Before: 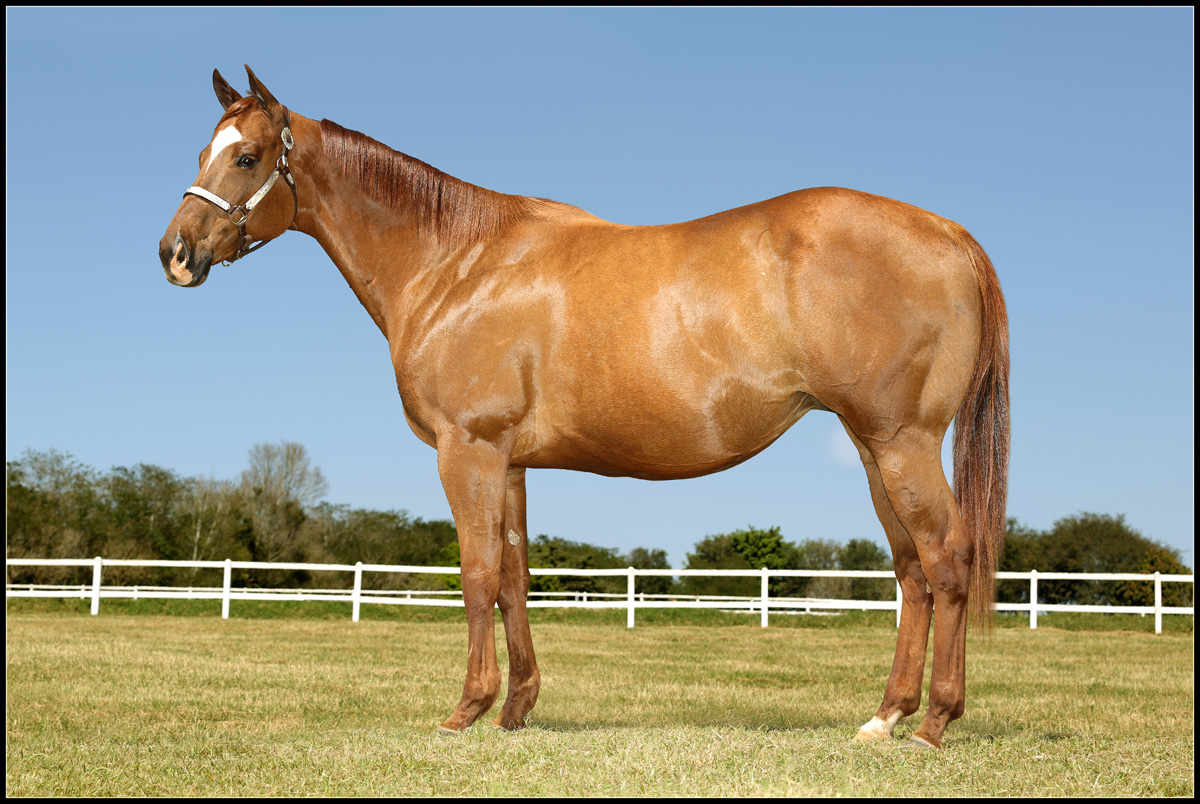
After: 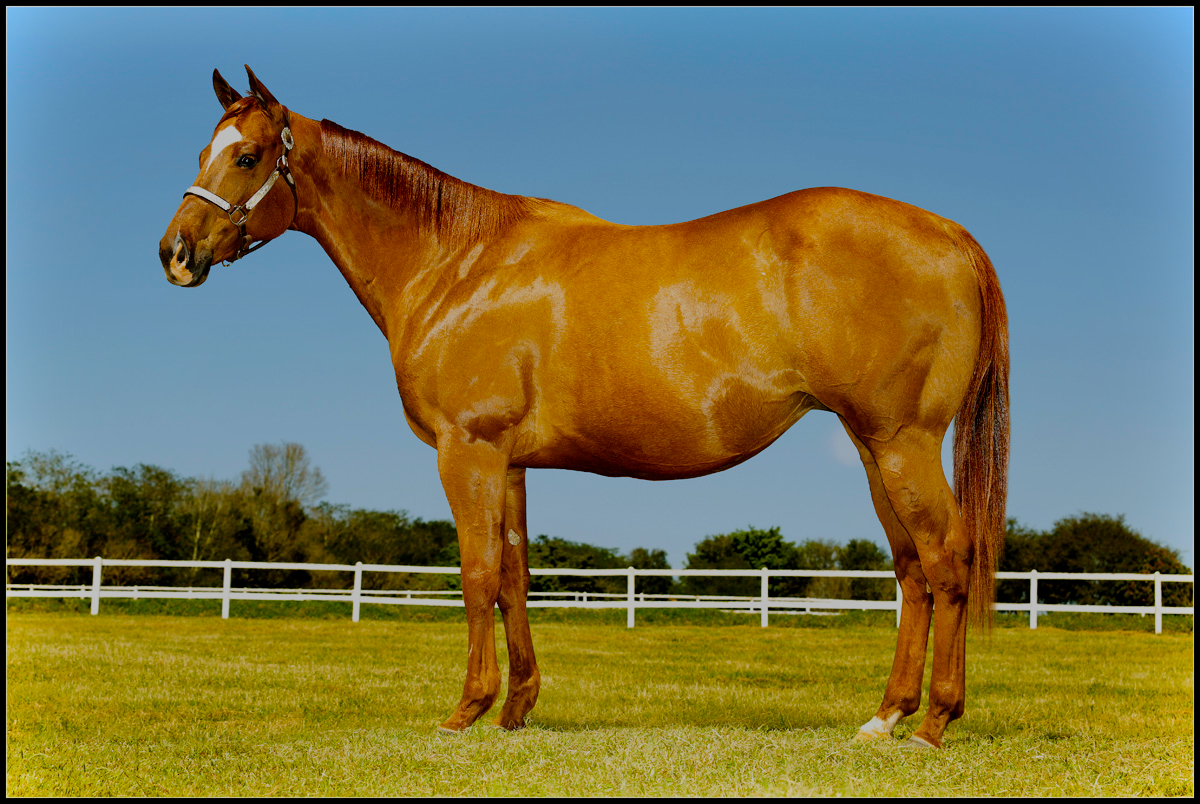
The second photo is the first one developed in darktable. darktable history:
shadows and highlights: white point adjustment -3.64, highlights -63.34, highlights color adjustment 42%, soften with gaussian
filmic rgb: middle gray luminance 29%, black relative exposure -10.3 EV, white relative exposure 5.5 EV, threshold 6 EV, target black luminance 0%, hardness 3.95, latitude 2.04%, contrast 1.132, highlights saturation mix 5%, shadows ↔ highlights balance 15.11%, preserve chrominance no, color science v3 (2019), use custom middle-gray values true, iterations of high-quality reconstruction 0, enable highlight reconstruction true
color balance rgb: linear chroma grading › global chroma 15%, perceptual saturation grading › global saturation 30%
